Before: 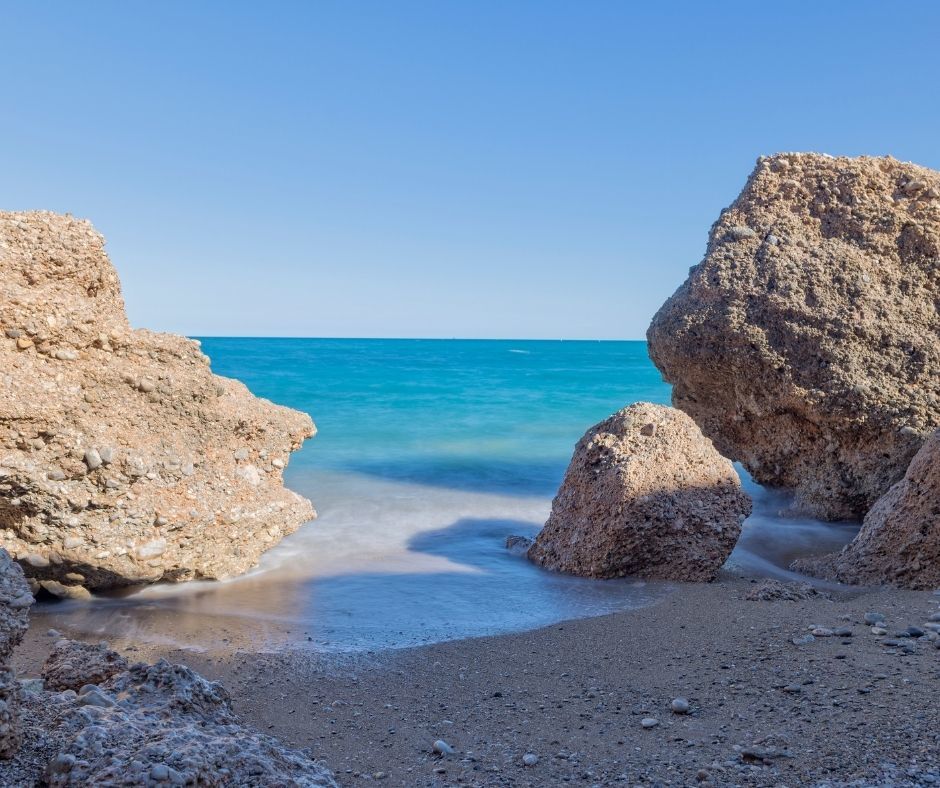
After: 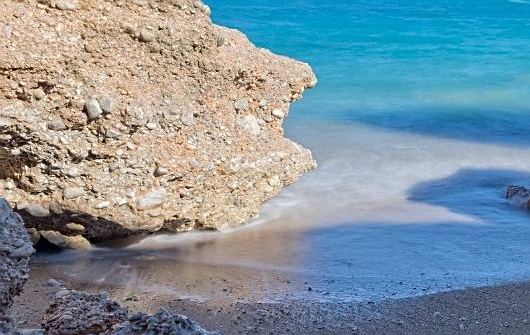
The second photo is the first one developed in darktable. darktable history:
white balance: red 0.986, blue 1.01
sharpen: on, module defaults
crop: top 44.483%, right 43.593%, bottom 12.892%
